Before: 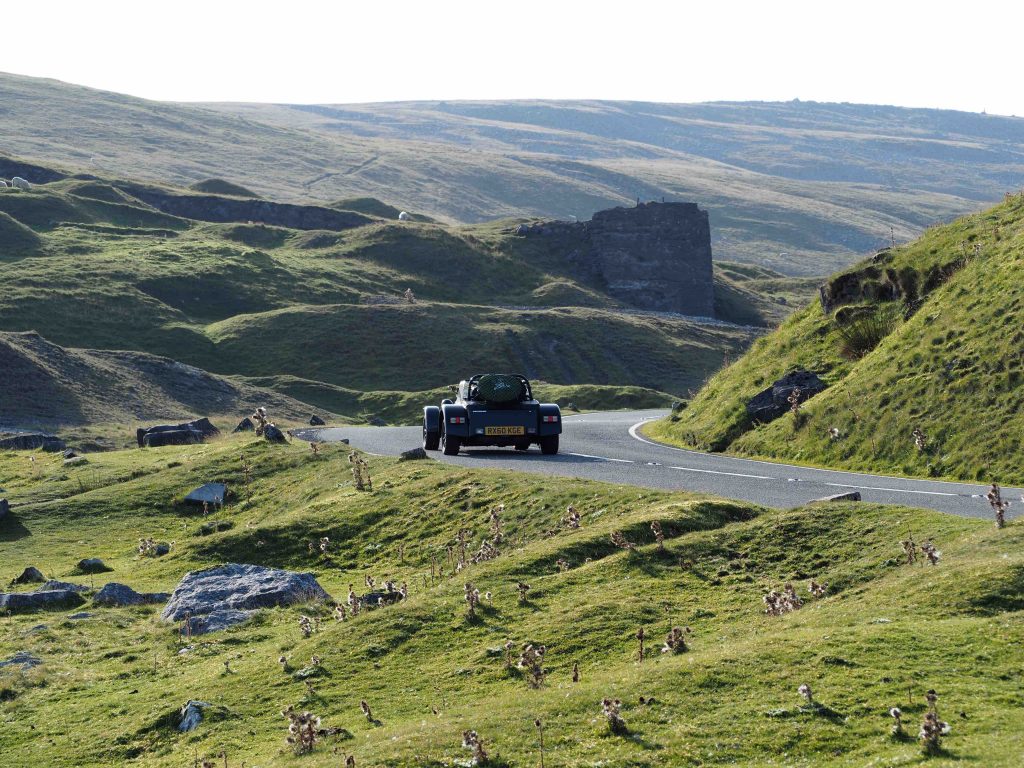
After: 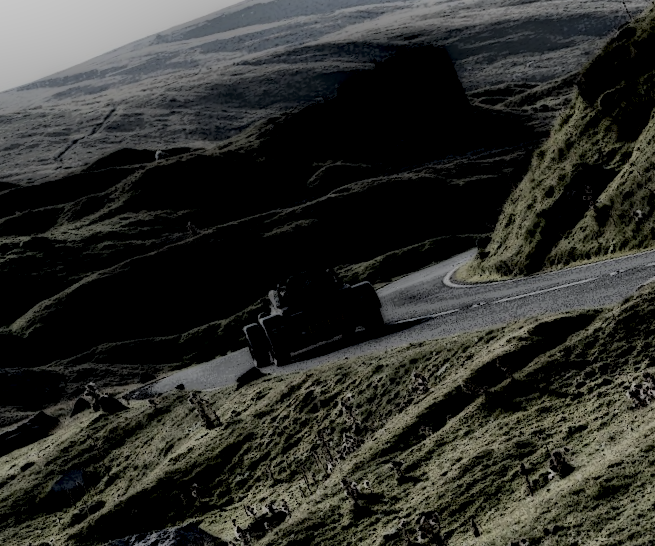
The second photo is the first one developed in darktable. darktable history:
local contrast: highlights 0%, shadows 195%, detail 164%, midtone range 0.005
exposure: exposure -0.289 EV, compensate highlight preservation false
crop and rotate: angle 19.6°, left 6.862%, right 4.189%, bottom 1.069%
color correction: highlights b* 0.022, saturation 0.281
contrast brightness saturation: contrast 0.413, brightness 0.046, saturation 0.258
